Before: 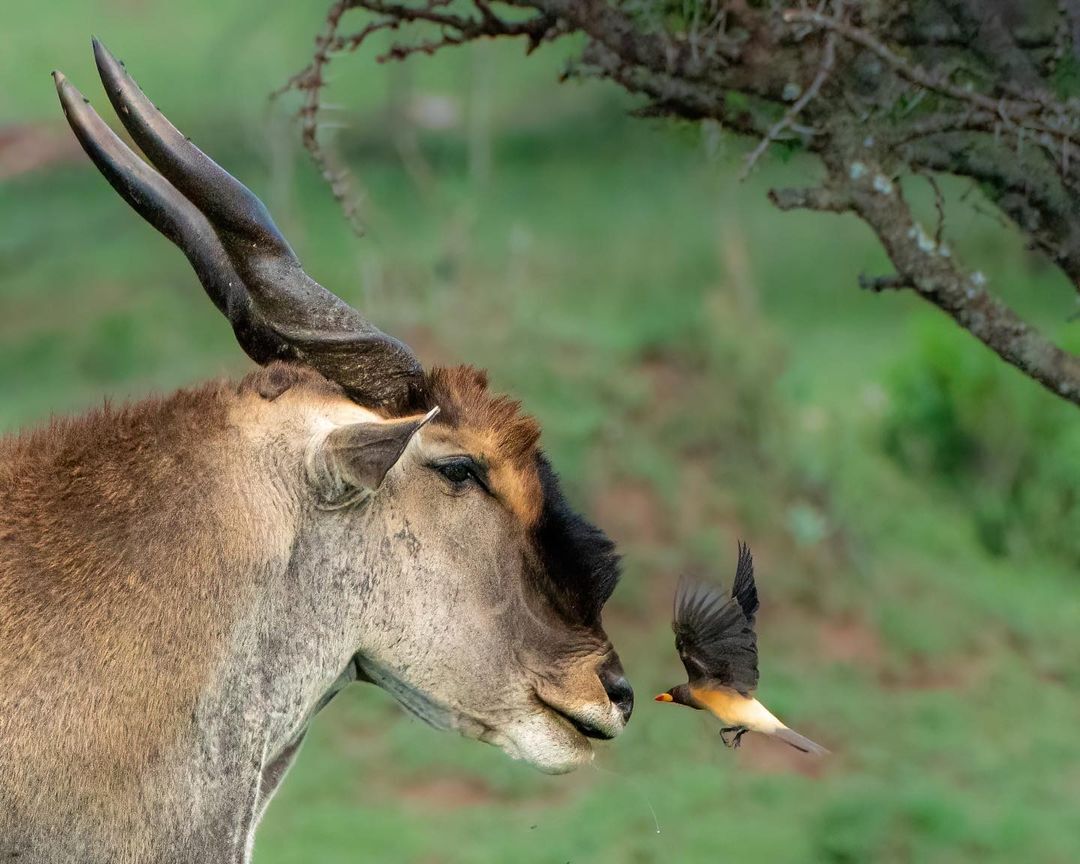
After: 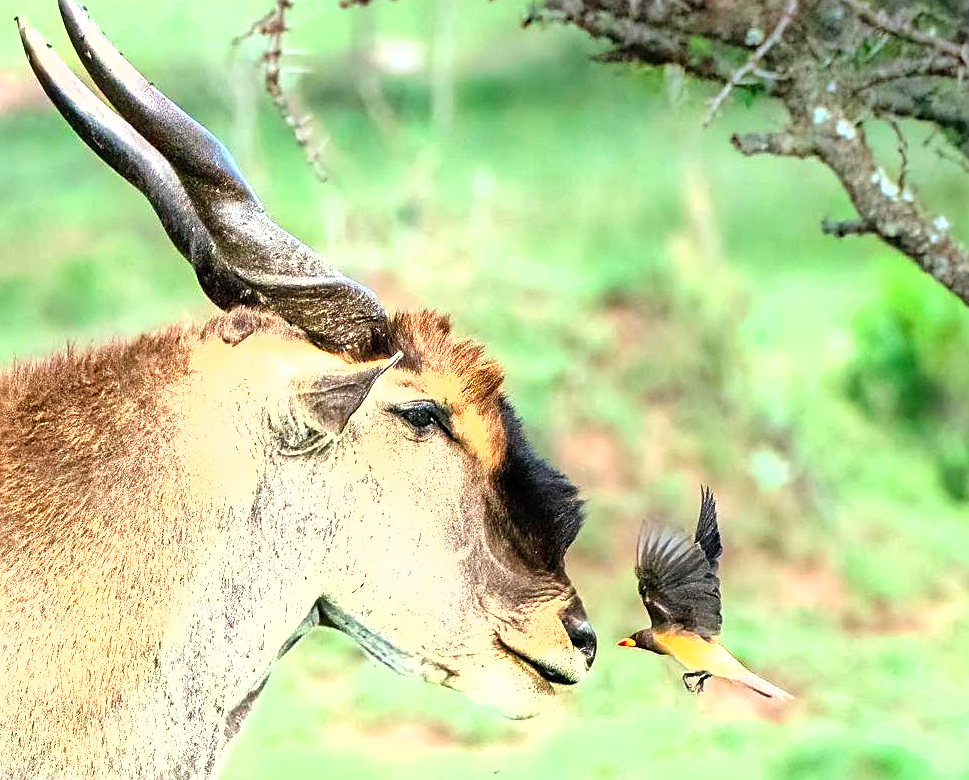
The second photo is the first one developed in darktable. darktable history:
exposure: exposure 1.072 EV, compensate exposure bias true, compensate highlight preservation false
sharpen: on, module defaults
shadows and highlights: shadows 36.86, highlights -27.24, soften with gaussian
crop: left 3.432%, top 6.462%, right 6.811%, bottom 3.245%
levels: levels [0, 0.394, 0.787]
